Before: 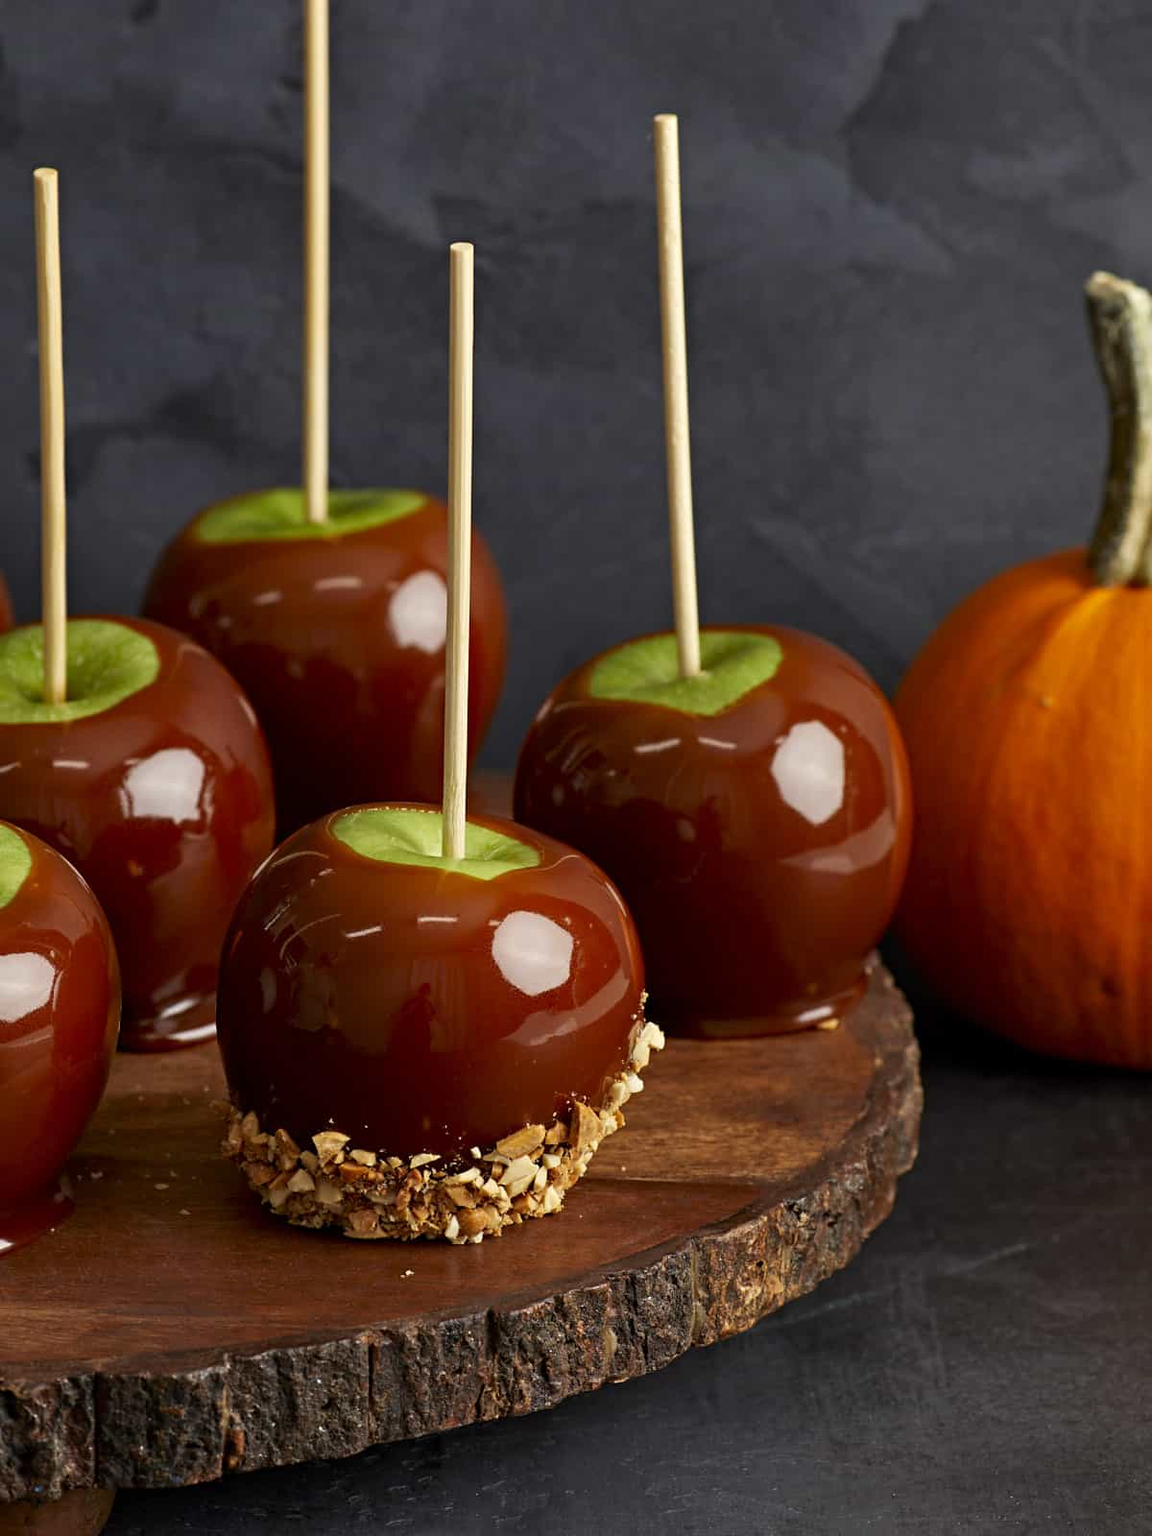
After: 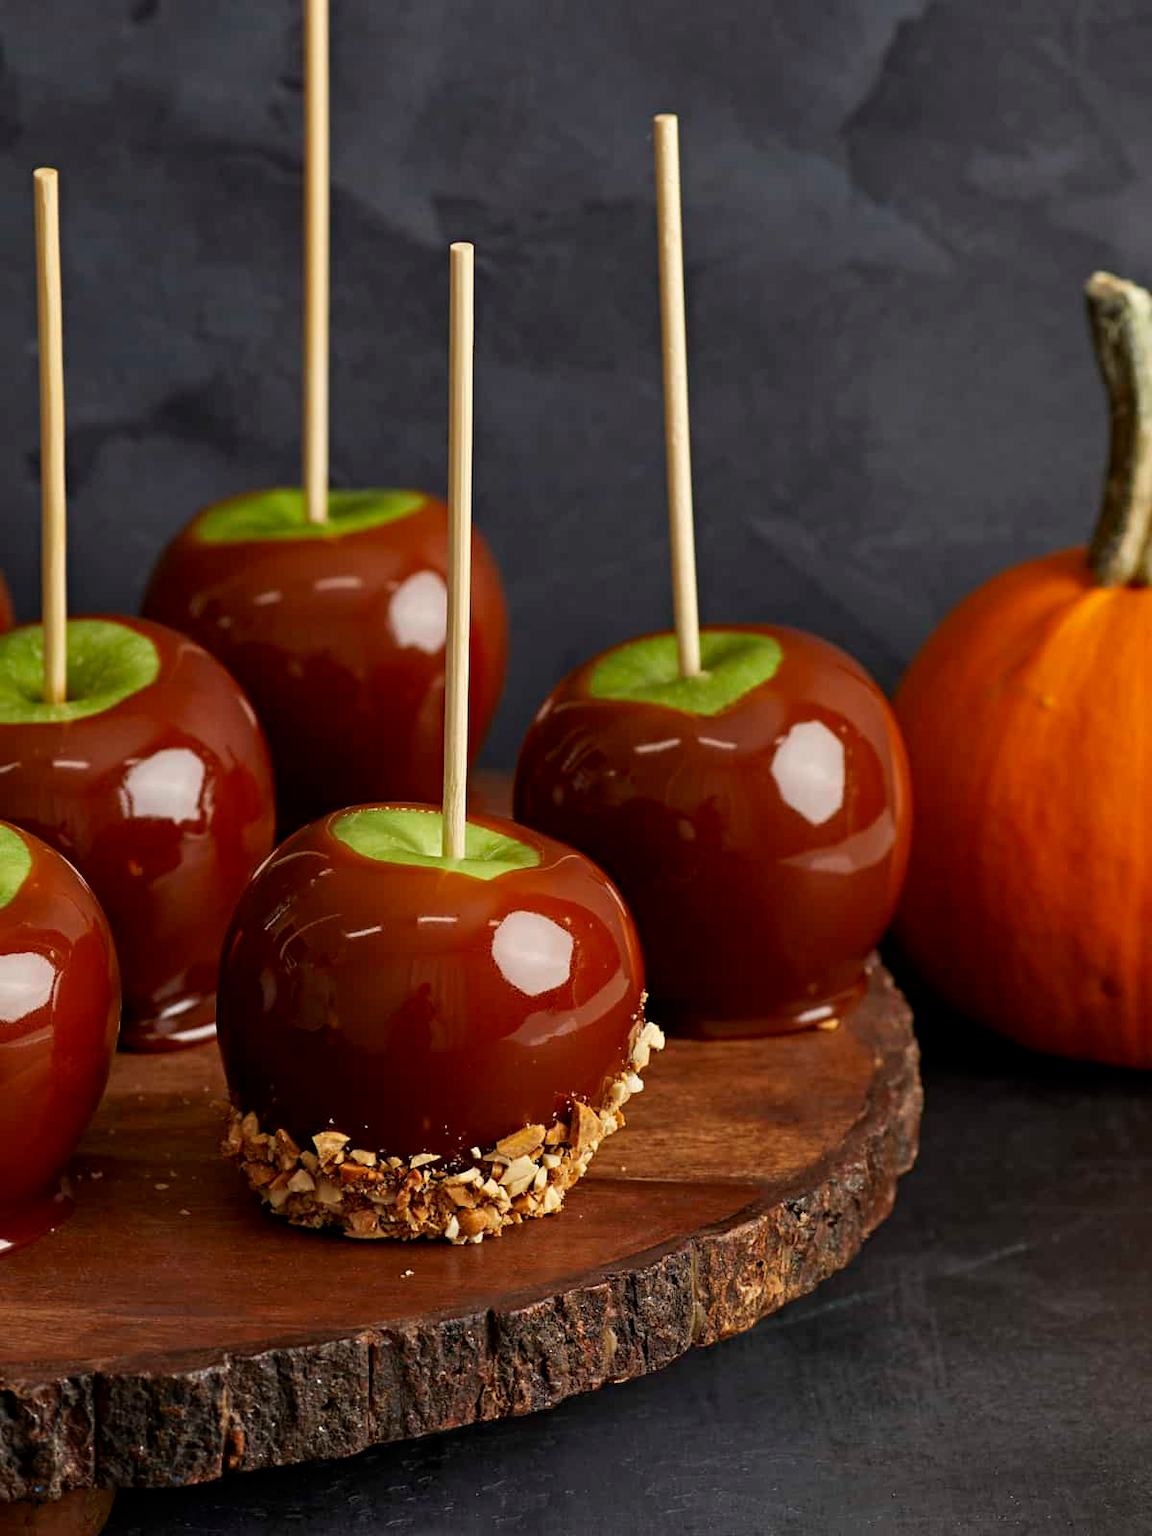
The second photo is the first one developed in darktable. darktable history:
exposure: exposure -0.064 EV, compensate highlight preservation false
